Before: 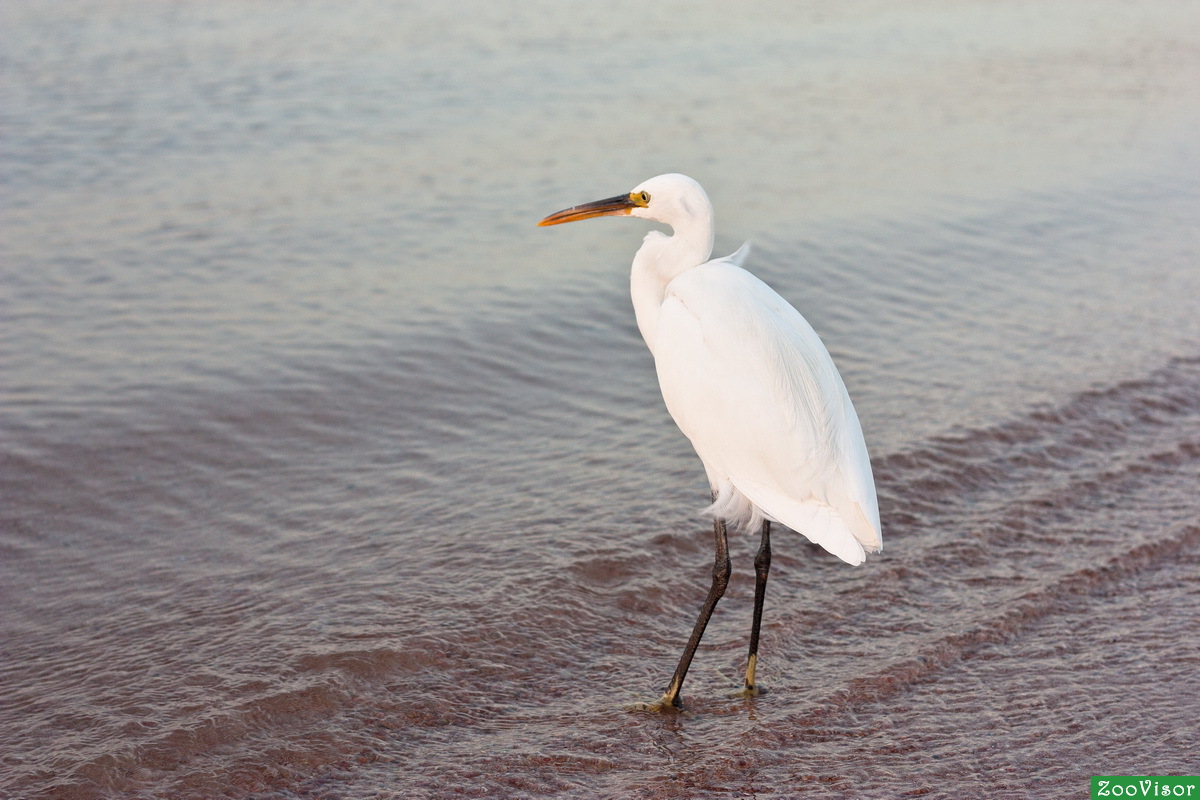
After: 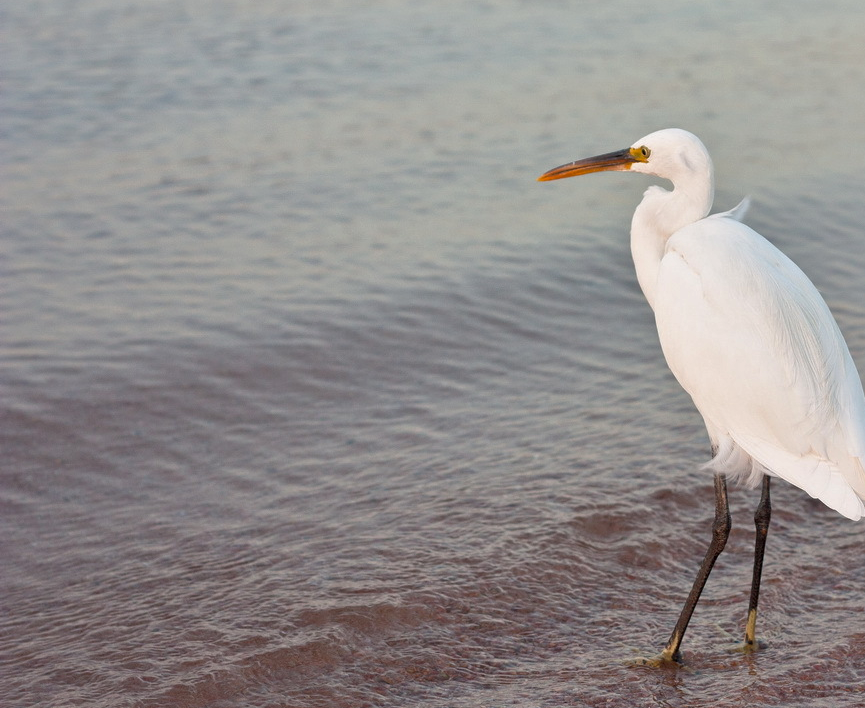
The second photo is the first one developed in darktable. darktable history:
shadows and highlights: on, module defaults
crop: top 5.748%, right 27.842%, bottom 5.692%
